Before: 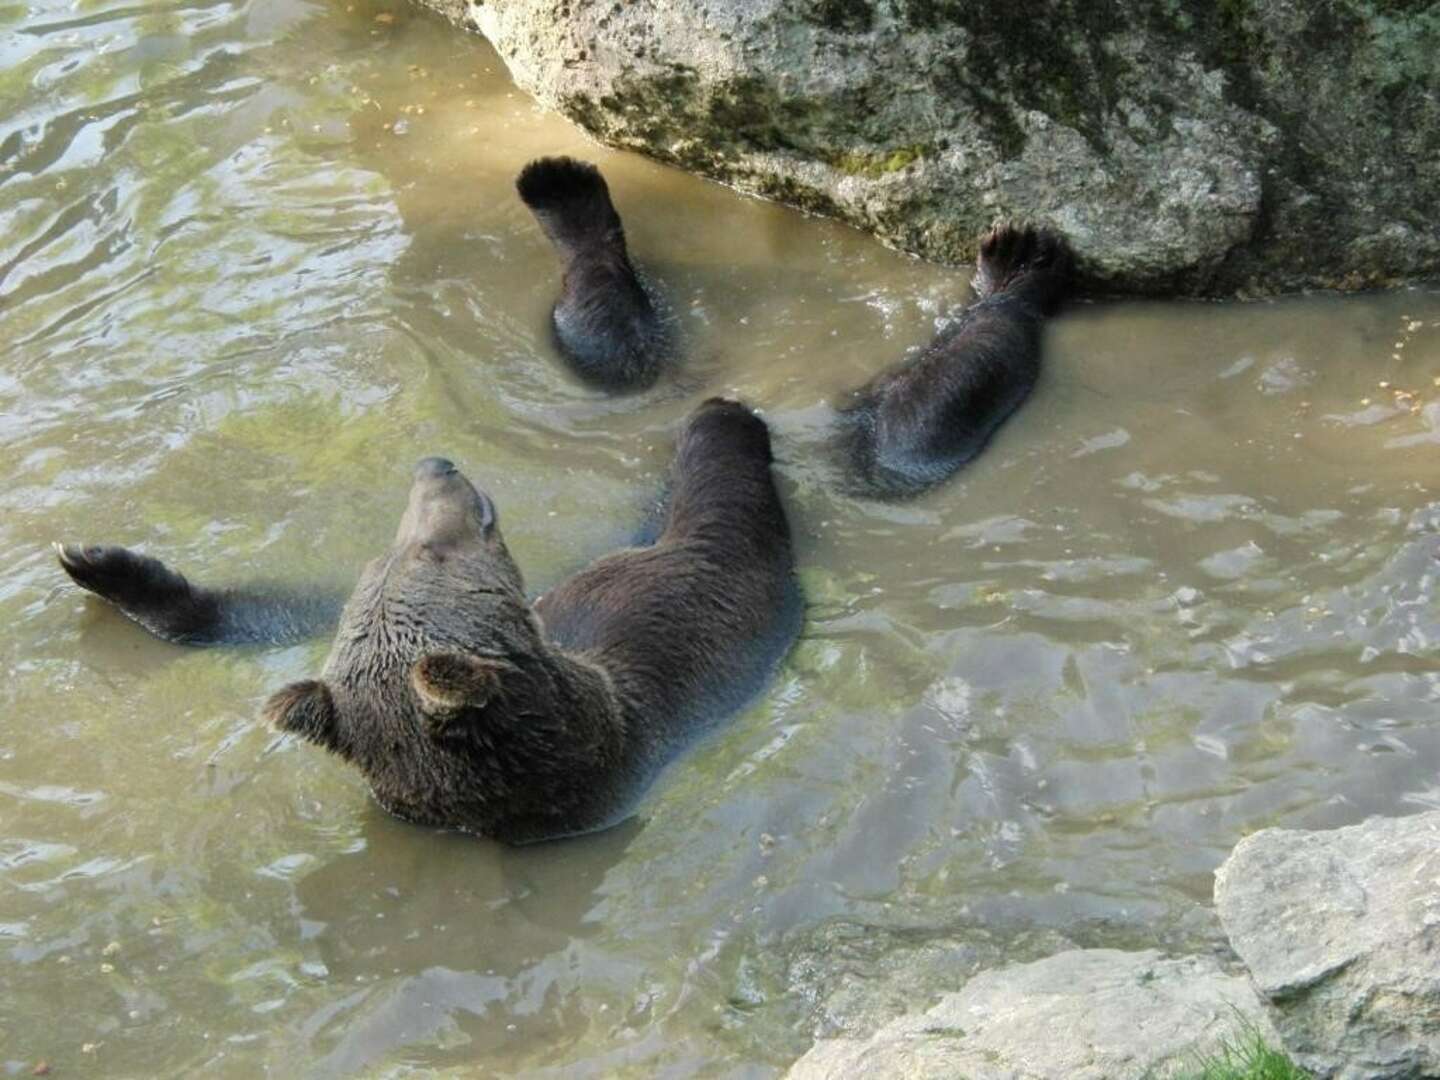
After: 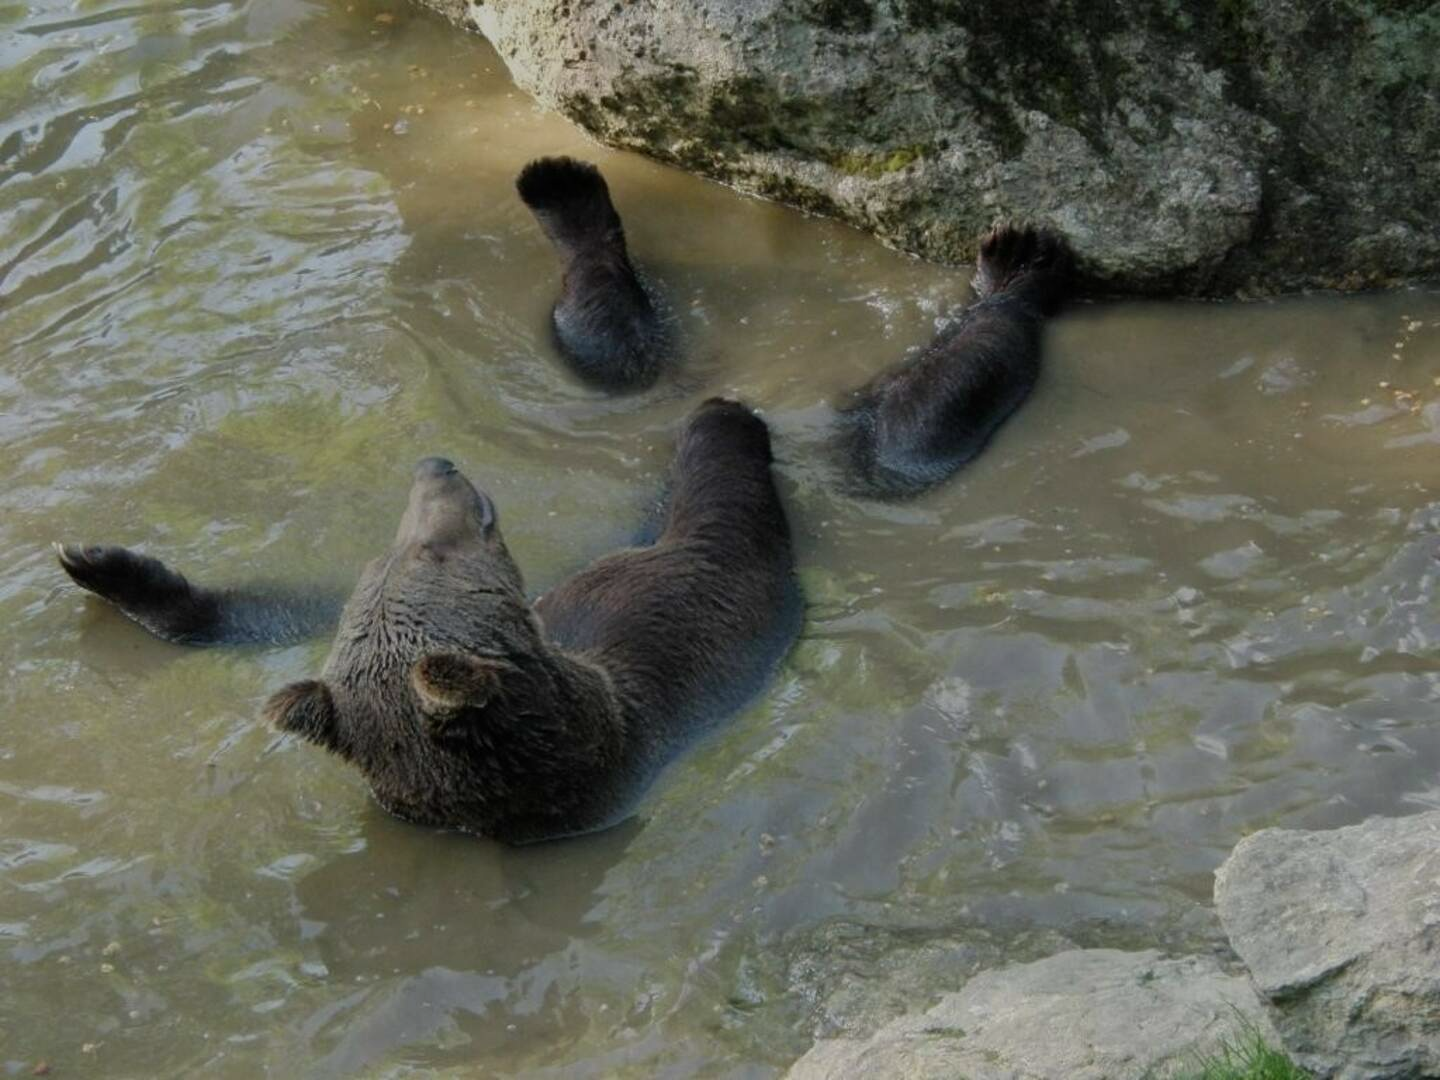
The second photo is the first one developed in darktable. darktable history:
exposure: black level correction 0, exposure -0.86 EV, compensate highlight preservation false
